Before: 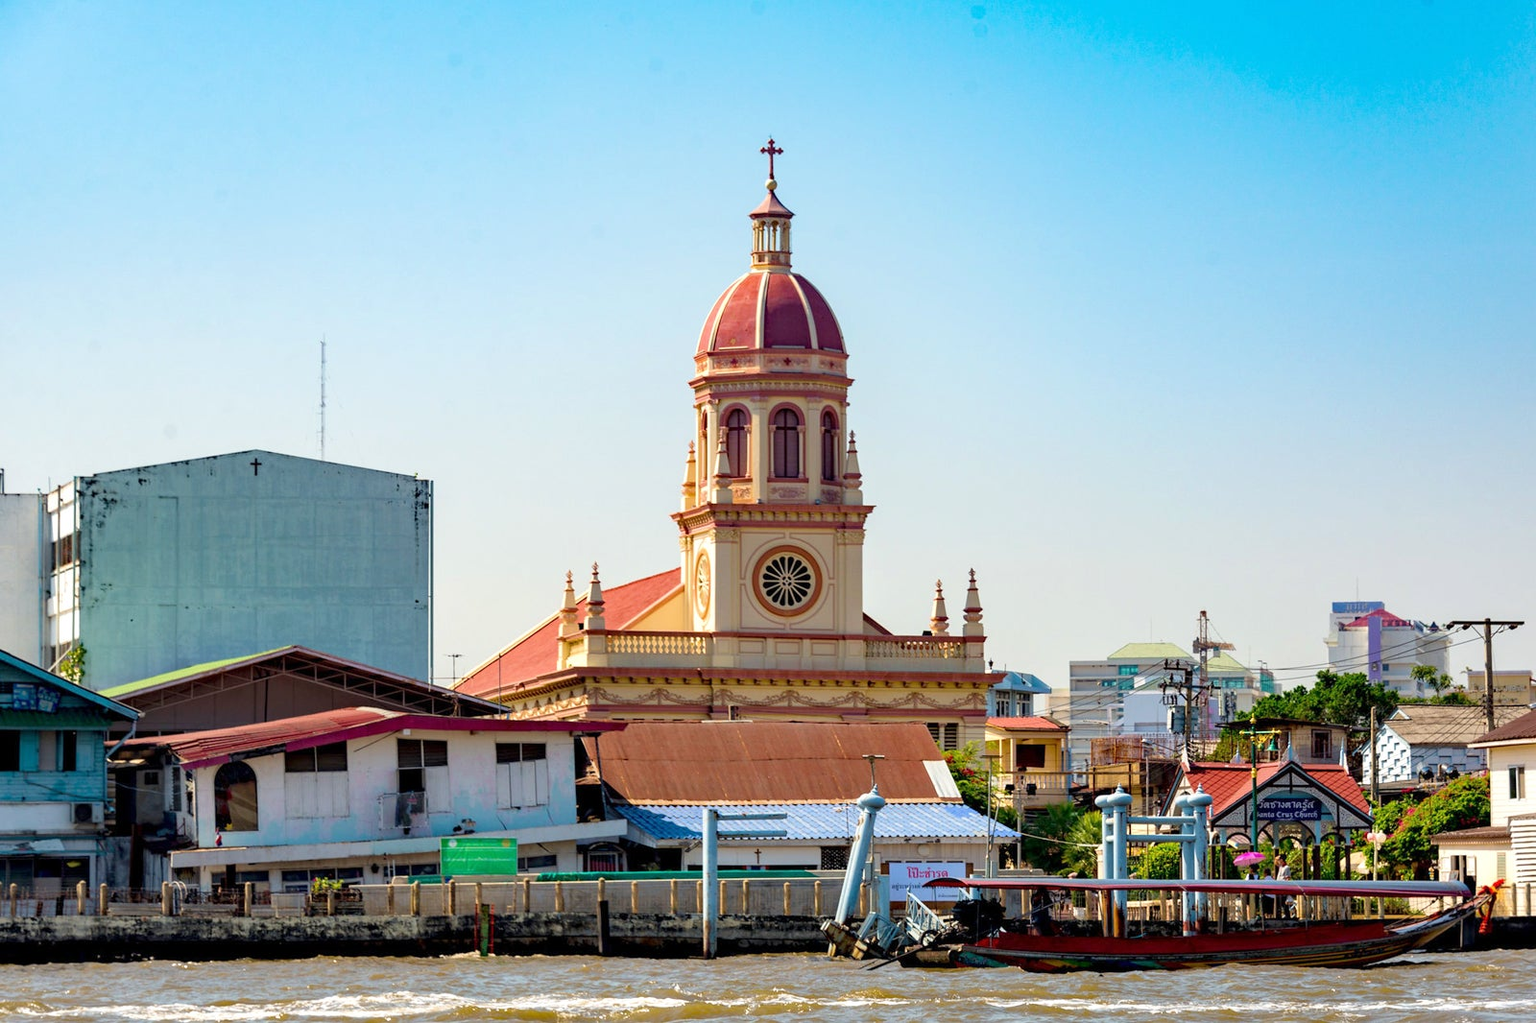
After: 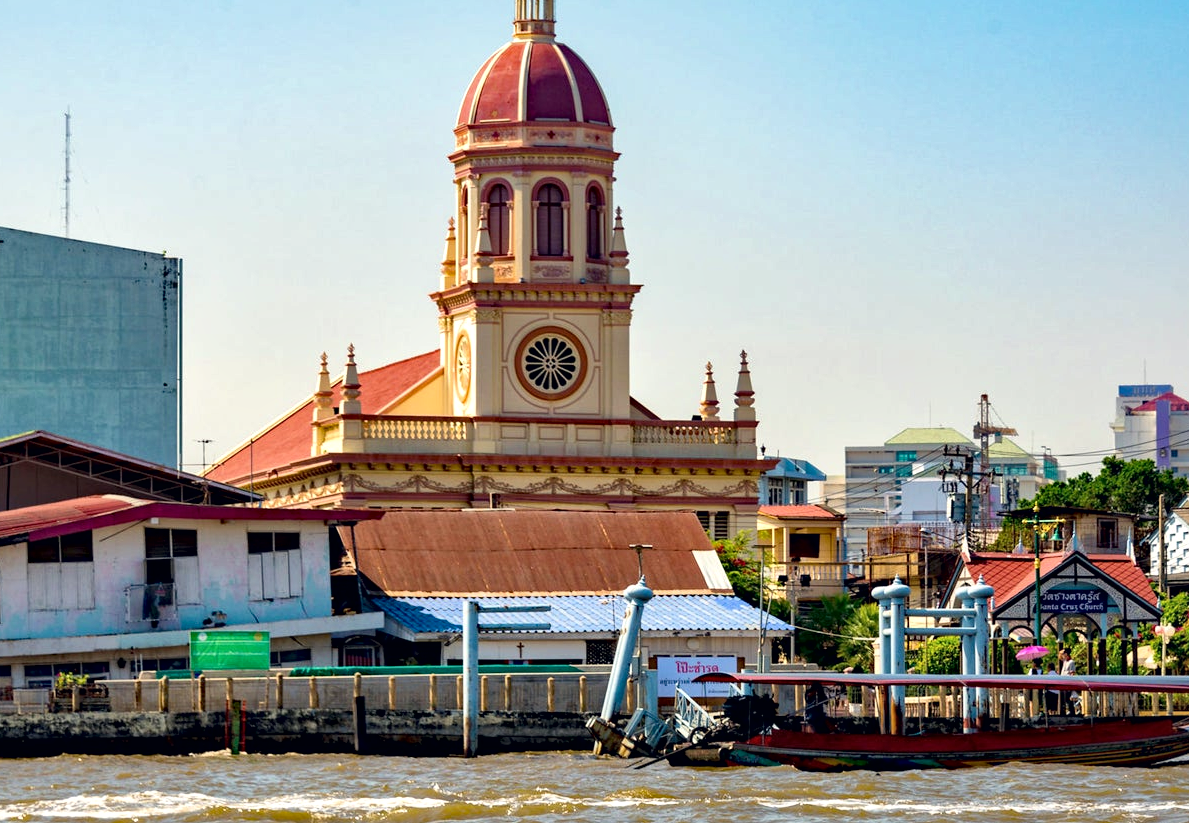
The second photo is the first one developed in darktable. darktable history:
color correction: highlights a* 0.262, highlights b* 2.67, shadows a* -1.19, shadows b* -4.04
crop: left 16.832%, top 22.763%, right 8.83%
local contrast: mode bilateral grid, contrast 19, coarseness 51, detail 172%, midtone range 0.2
haze removal: compatibility mode true, adaptive false
